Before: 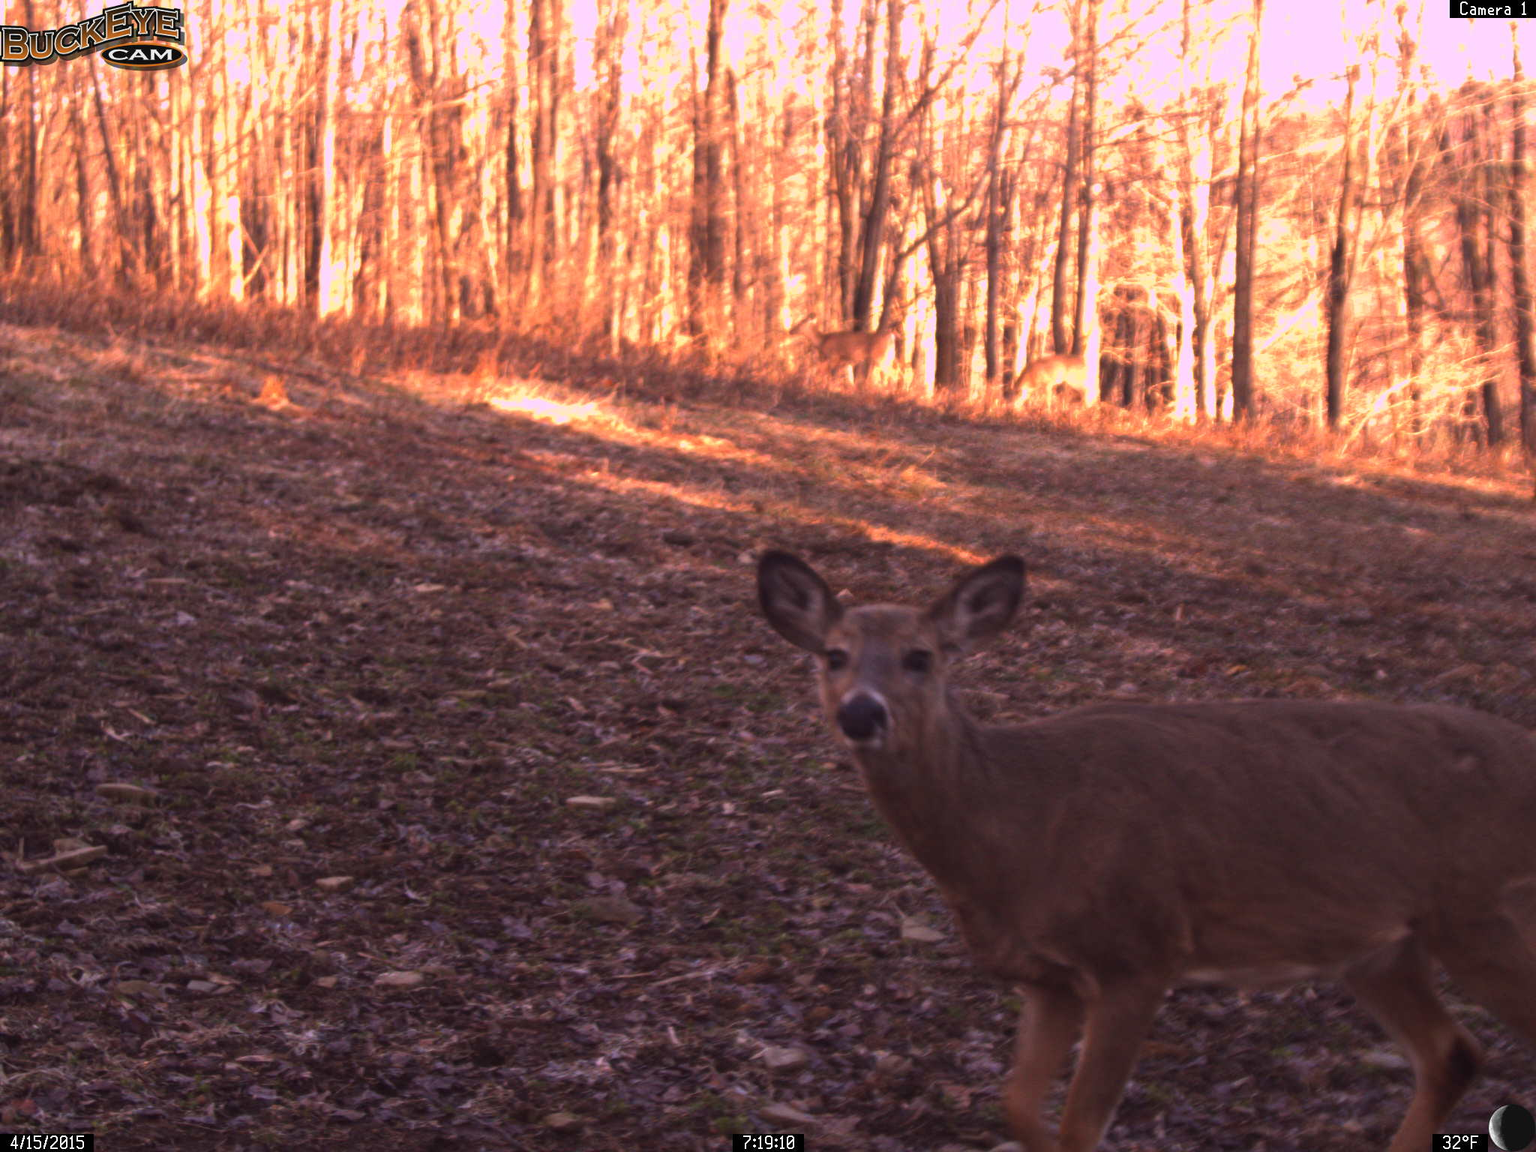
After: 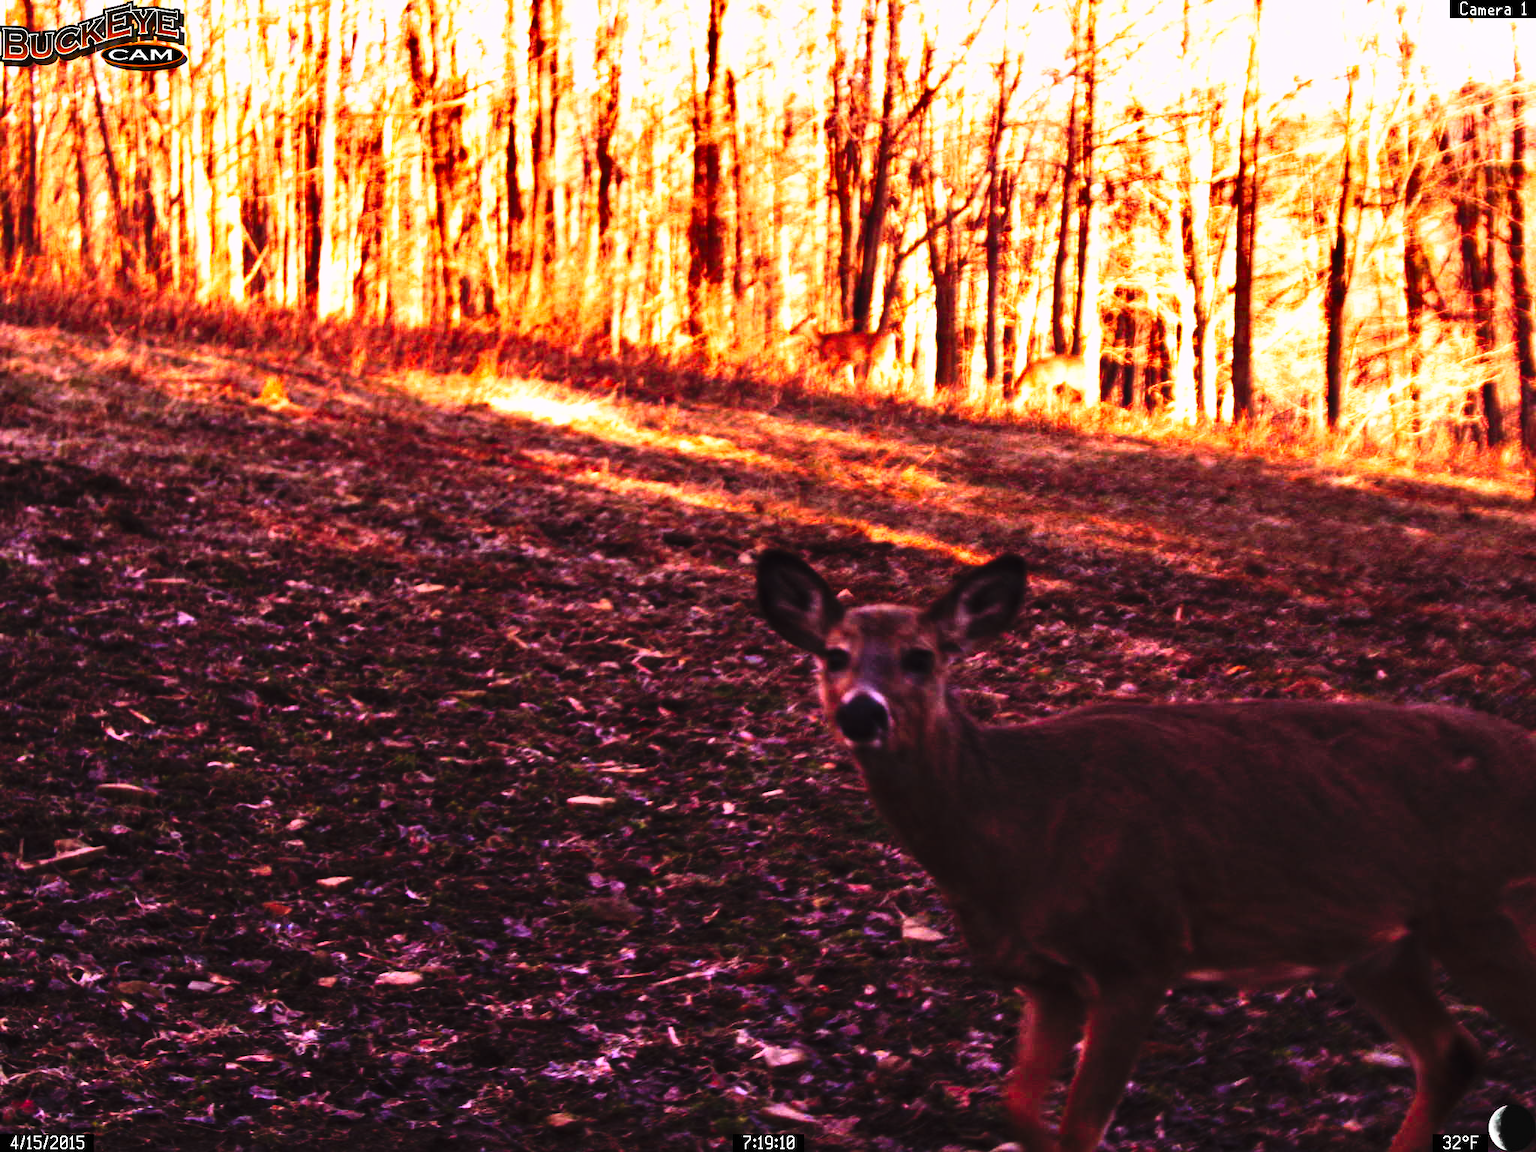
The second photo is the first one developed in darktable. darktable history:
tone equalizer: edges refinement/feathering 500, mask exposure compensation -1.57 EV, preserve details no
shadows and highlights: soften with gaussian
tone curve: curves: ch0 [(0, 0) (0.003, 0.003) (0.011, 0.006) (0.025, 0.01) (0.044, 0.015) (0.069, 0.02) (0.1, 0.027) (0.136, 0.036) (0.177, 0.05) (0.224, 0.07) (0.277, 0.12) (0.335, 0.208) (0.399, 0.334) (0.468, 0.473) (0.543, 0.636) (0.623, 0.795) (0.709, 0.907) (0.801, 0.97) (0.898, 0.989) (1, 1)], preserve colors none
